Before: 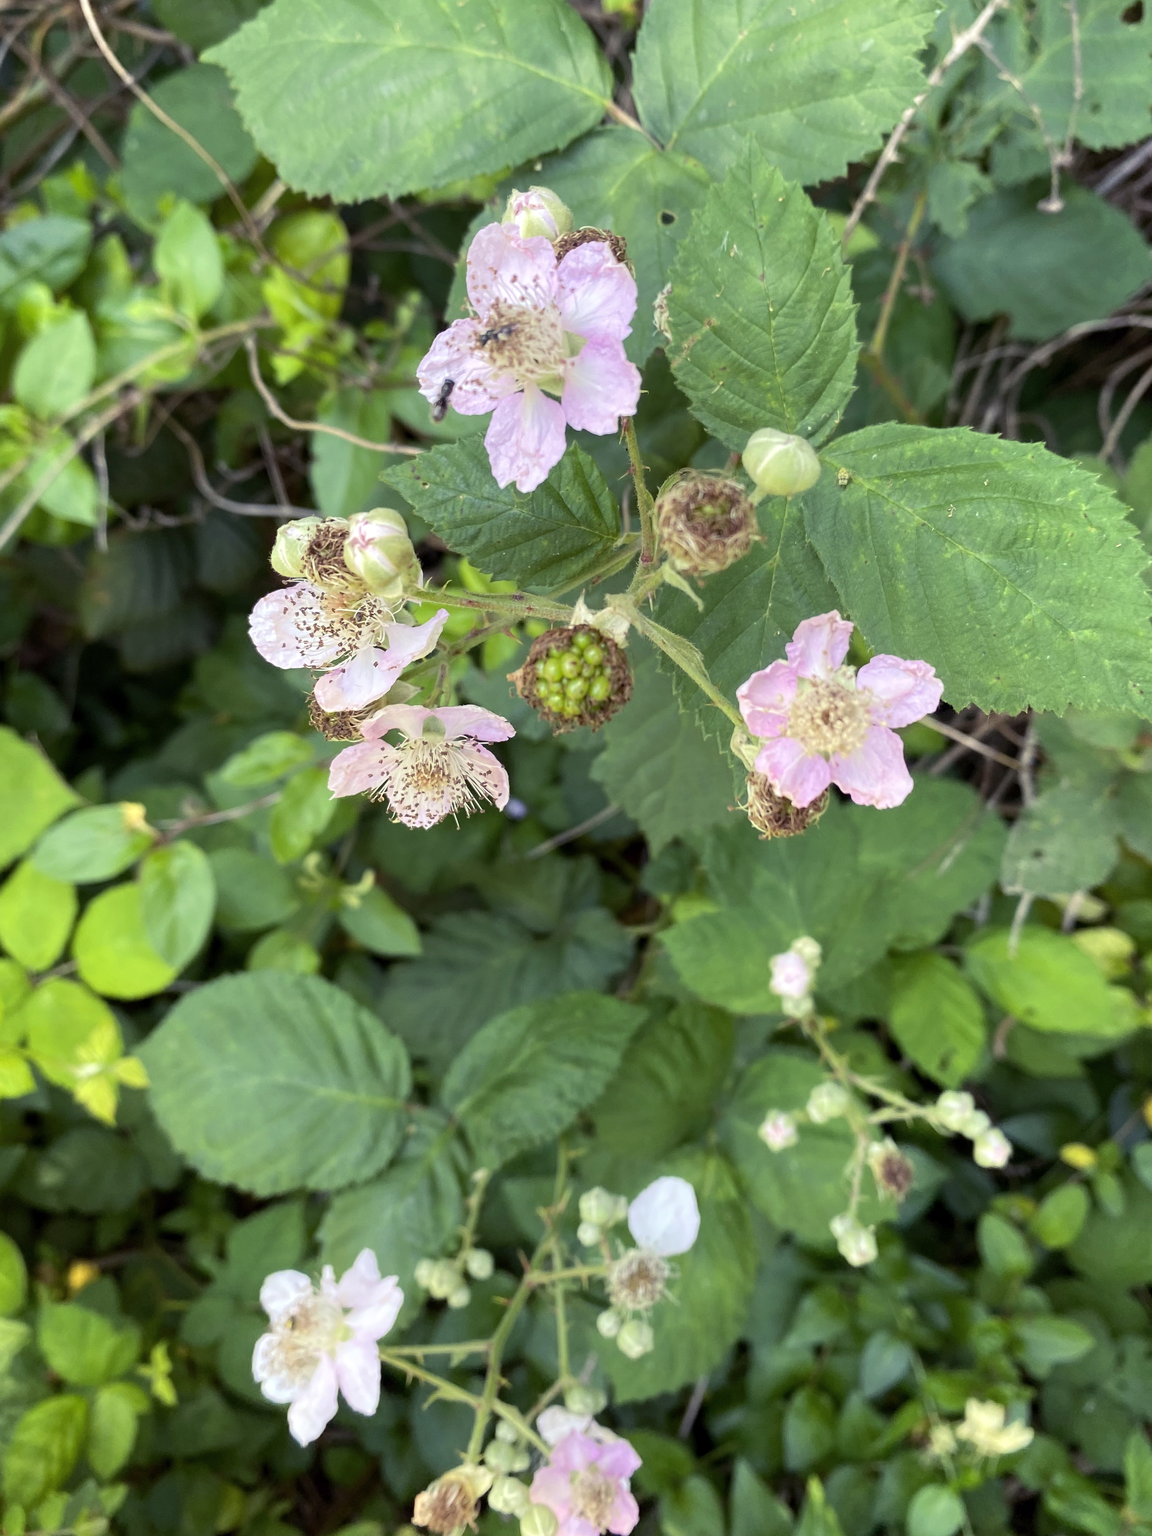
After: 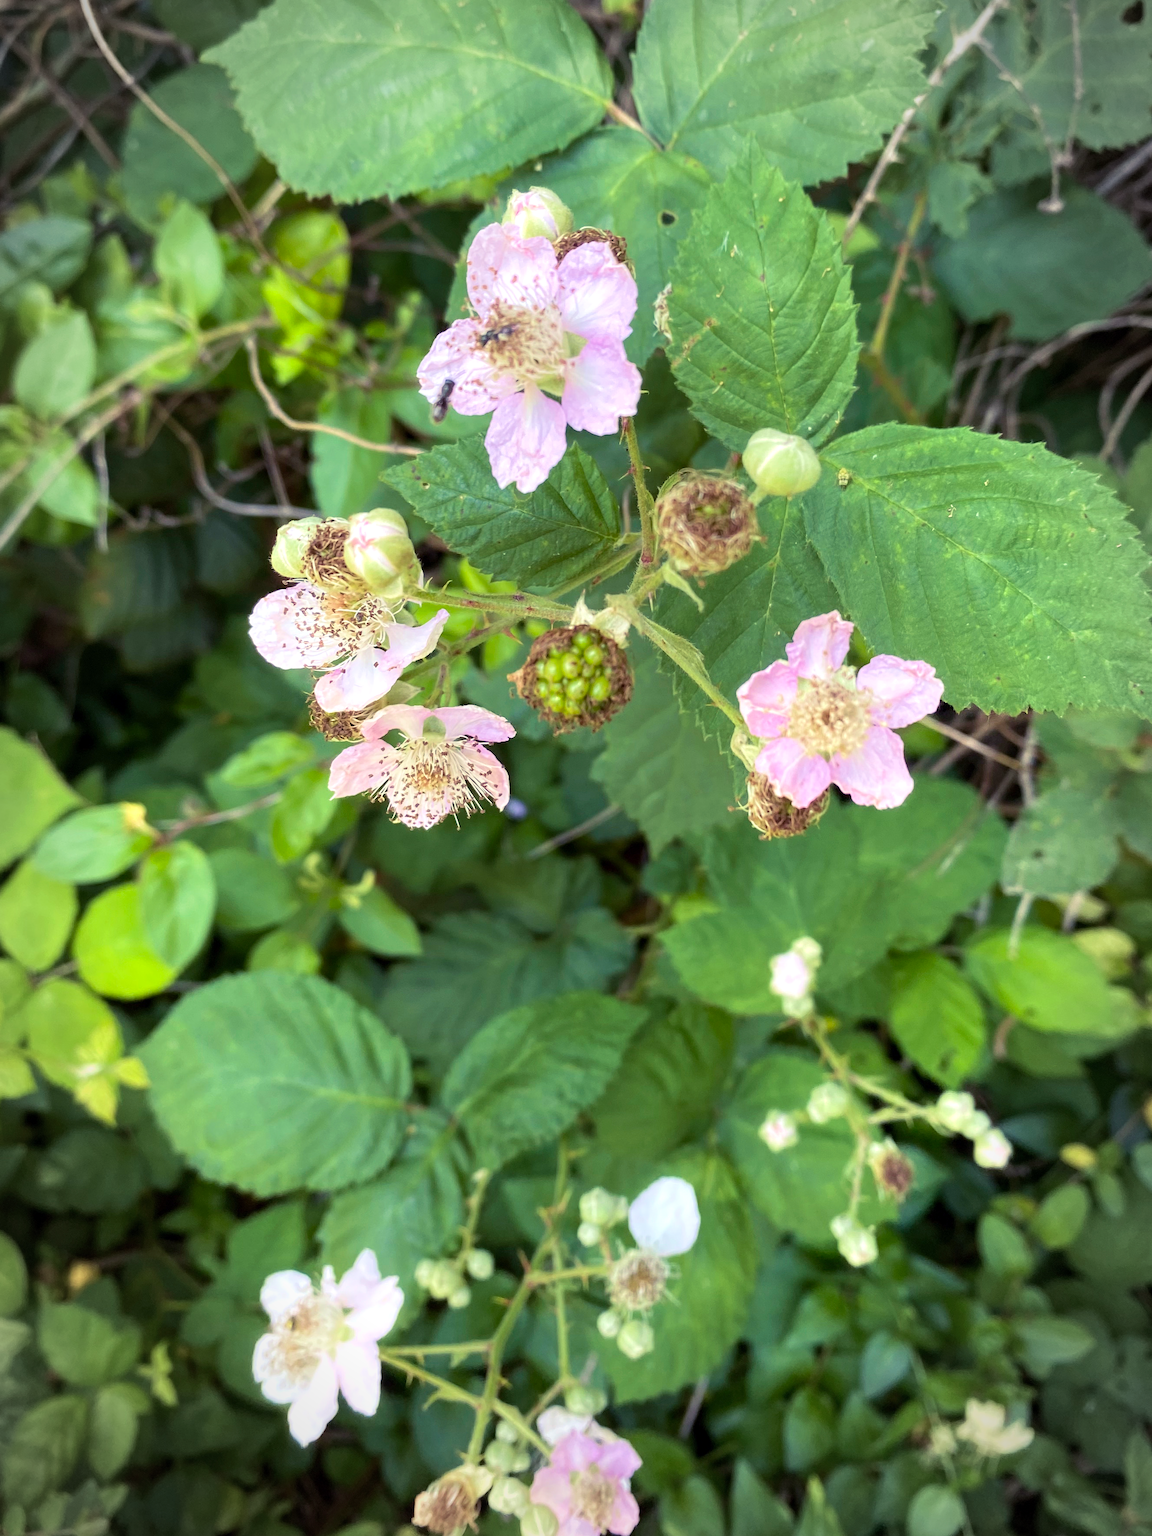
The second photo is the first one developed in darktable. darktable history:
vignetting: automatic ratio true
exposure: exposure 0.178 EV, compensate exposure bias true, compensate highlight preservation false
velvia: on, module defaults
bloom: size 3%, threshold 100%, strength 0%
